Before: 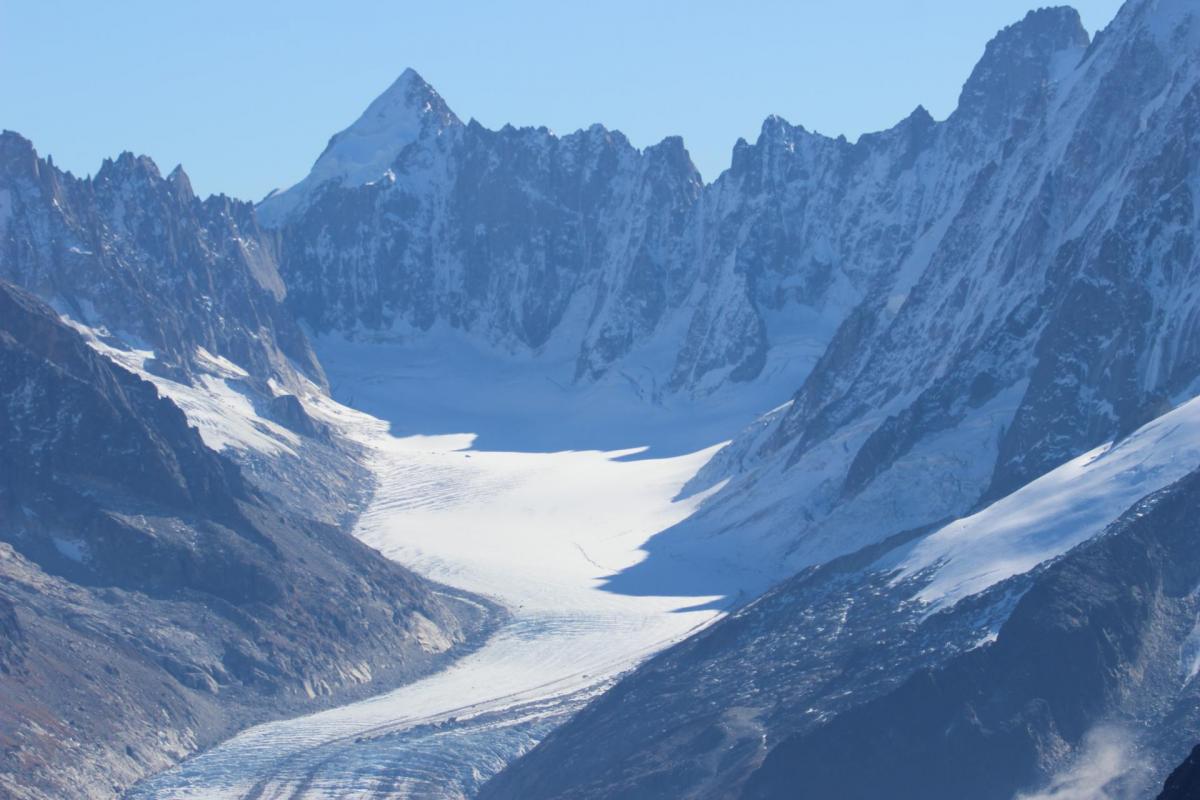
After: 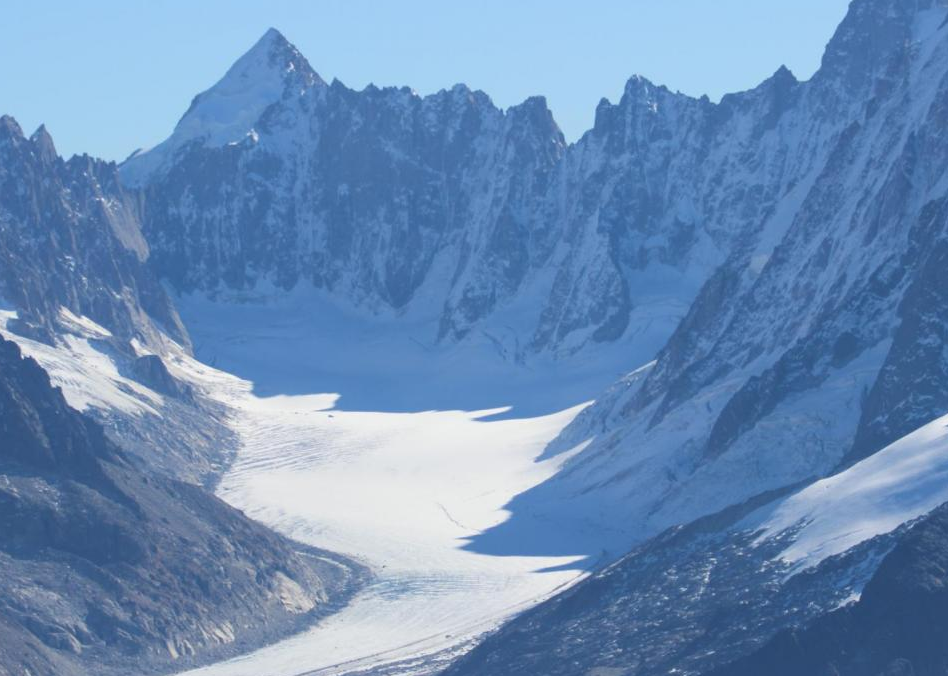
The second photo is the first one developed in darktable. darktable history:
crop: left 11.442%, top 5.003%, right 9.555%, bottom 10.449%
